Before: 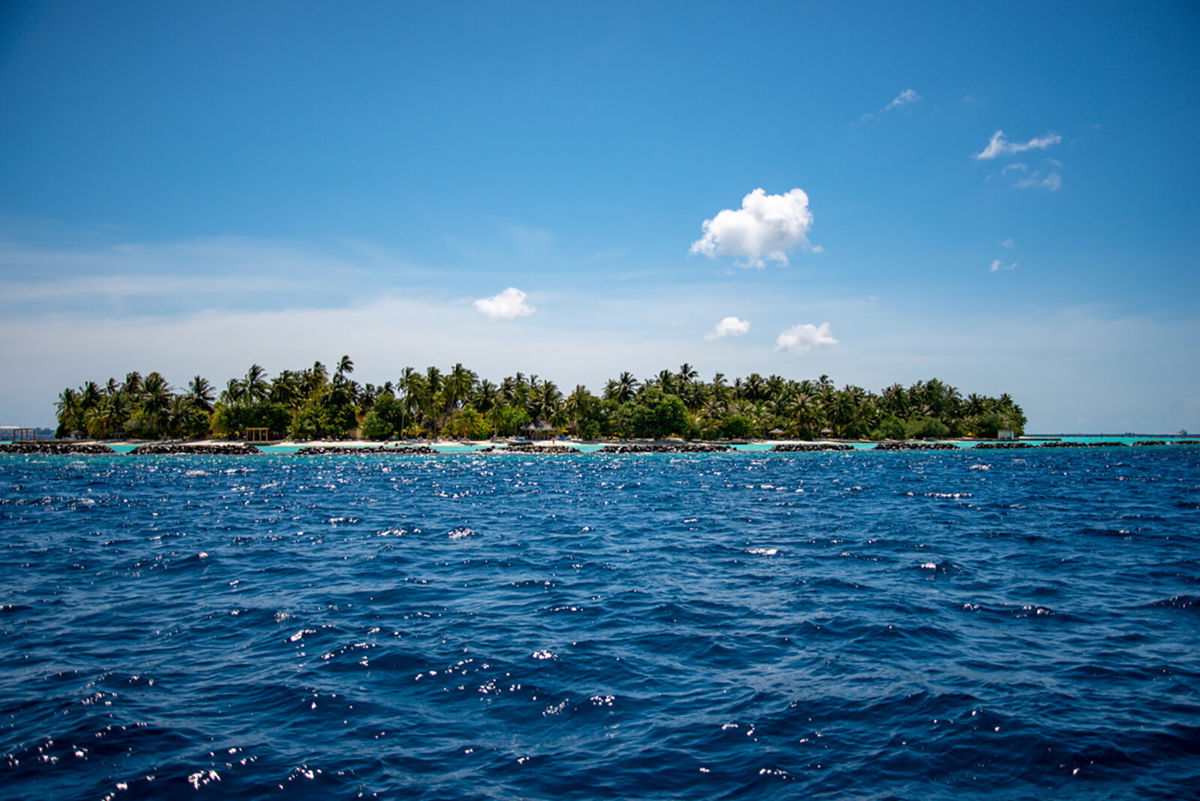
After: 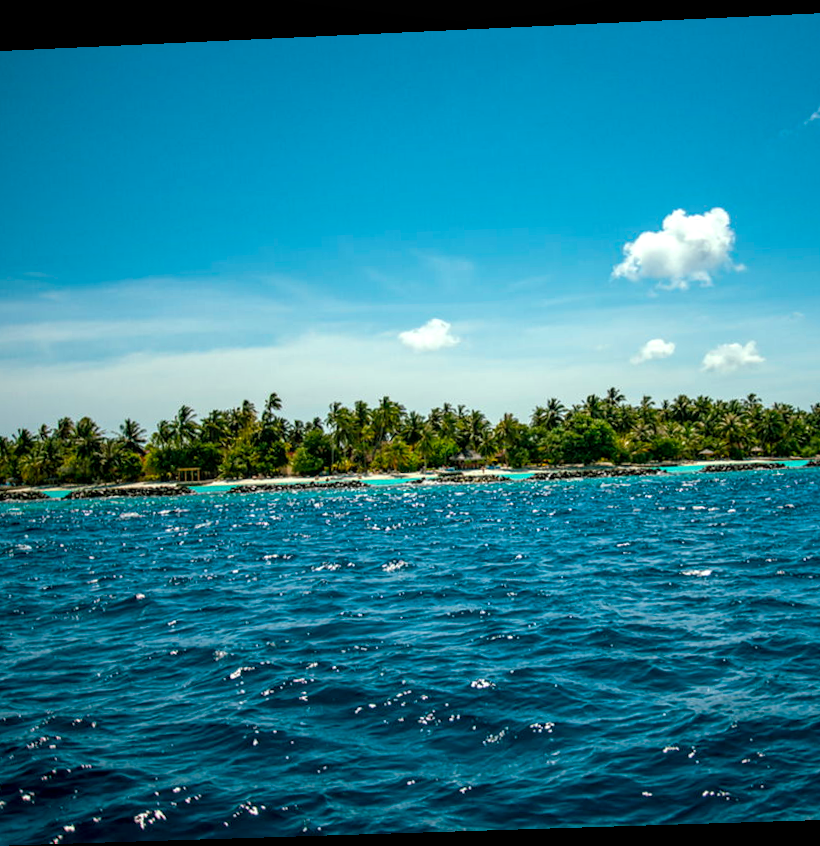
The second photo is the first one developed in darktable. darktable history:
white balance: red 1.127, blue 0.943
color balance rgb: shadows lift › chroma 11.71%, shadows lift › hue 133.46°, highlights gain › chroma 4%, highlights gain › hue 200.2°, perceptual saturation grading › global saturation 18.05%
crop and rotate: left 6.617%, right 26.717%
rotate and perspective: rotation -2.22°, lens shift (horizontal) -0.022, automatic cropping off
local contrast: on, module defaults
